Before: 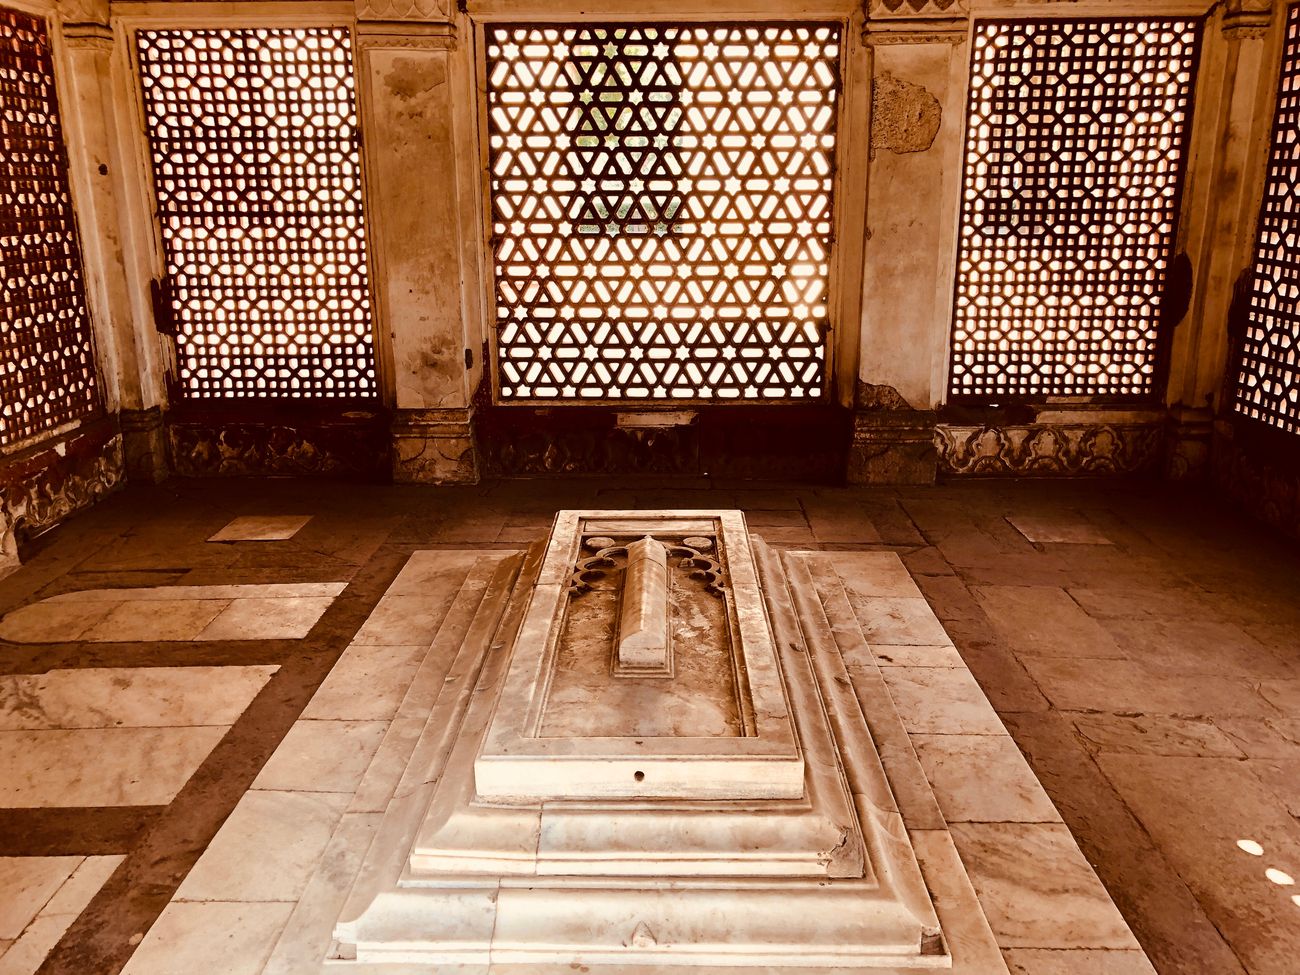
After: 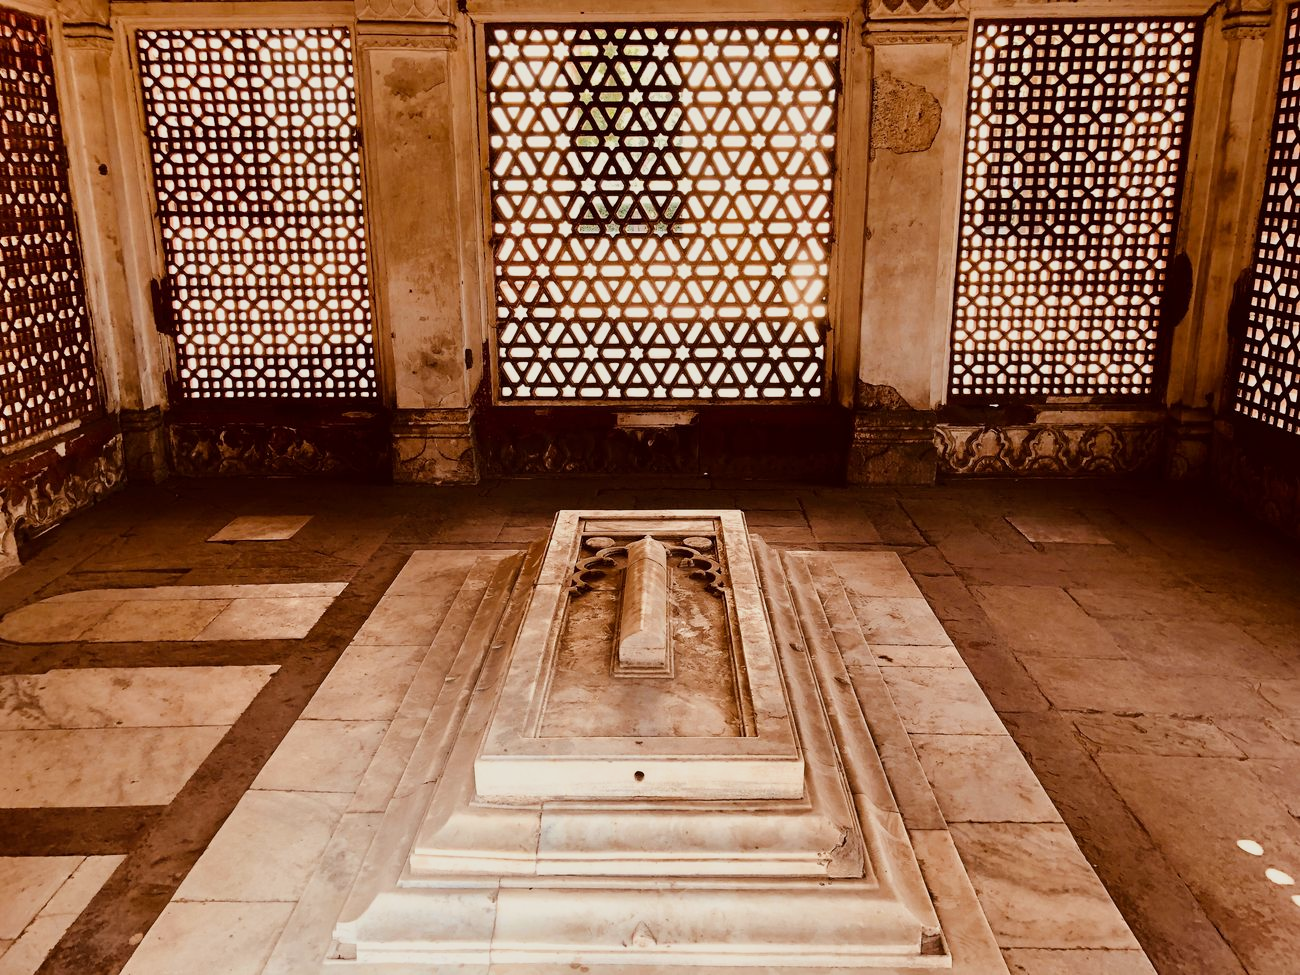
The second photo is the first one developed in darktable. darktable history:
filmic rgb: black relative exposure -14.19 EV, white relative exposure 3.39 EV, hardness 7.89, preserve chrominance max RGB
tone equalizer: on, module defaults
